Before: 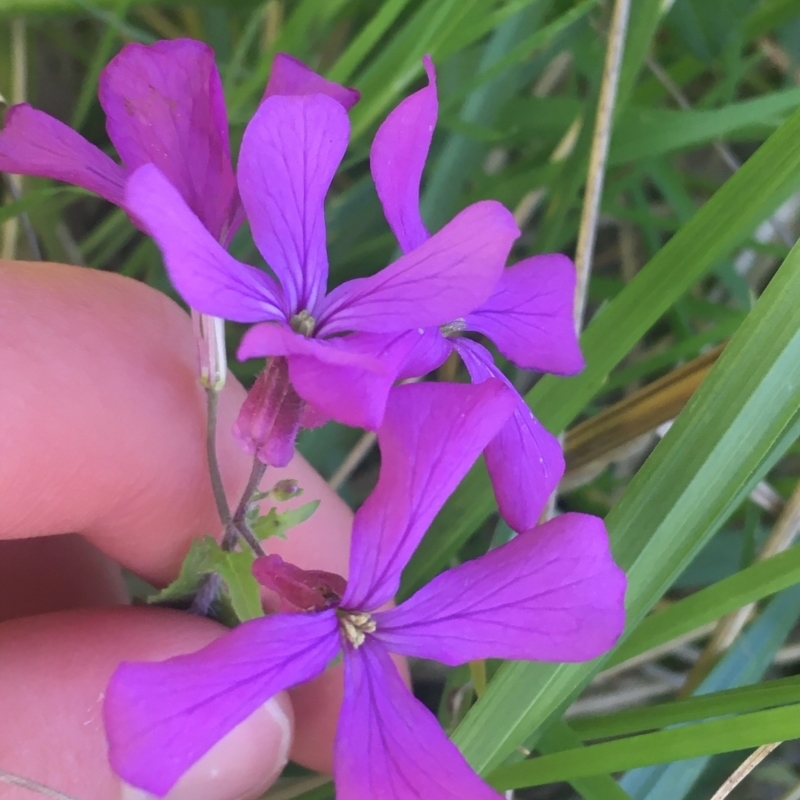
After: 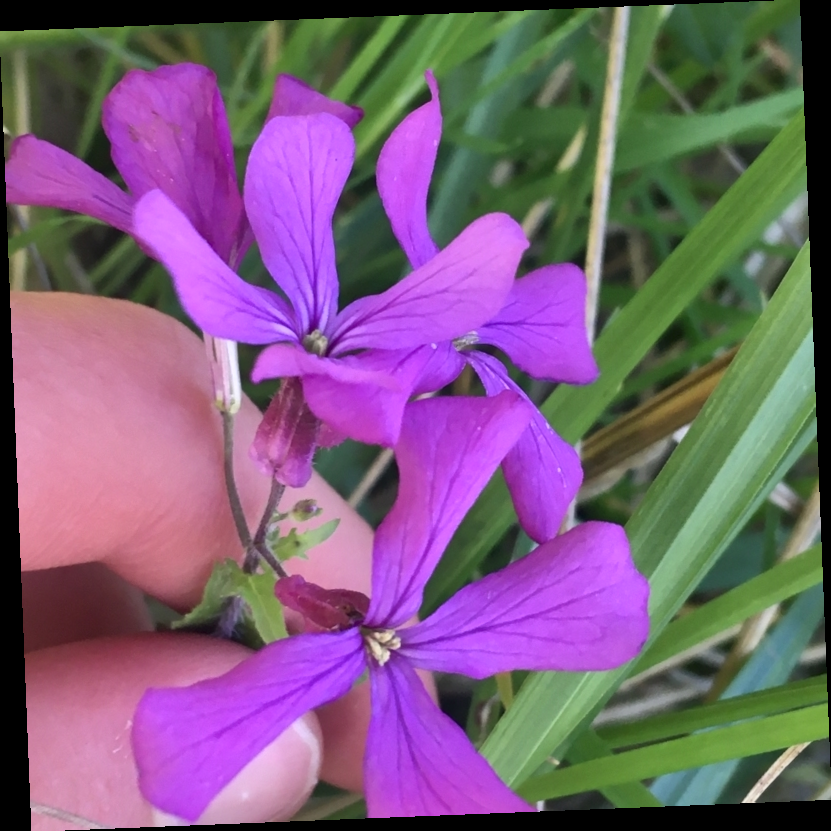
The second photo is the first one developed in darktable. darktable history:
rotate and perspective: rotation -2.29°, automatic cropping off
local contrast: mode bilateral grid, contrast 20, coarseness 50, detail 161%, midtone range 0.2
